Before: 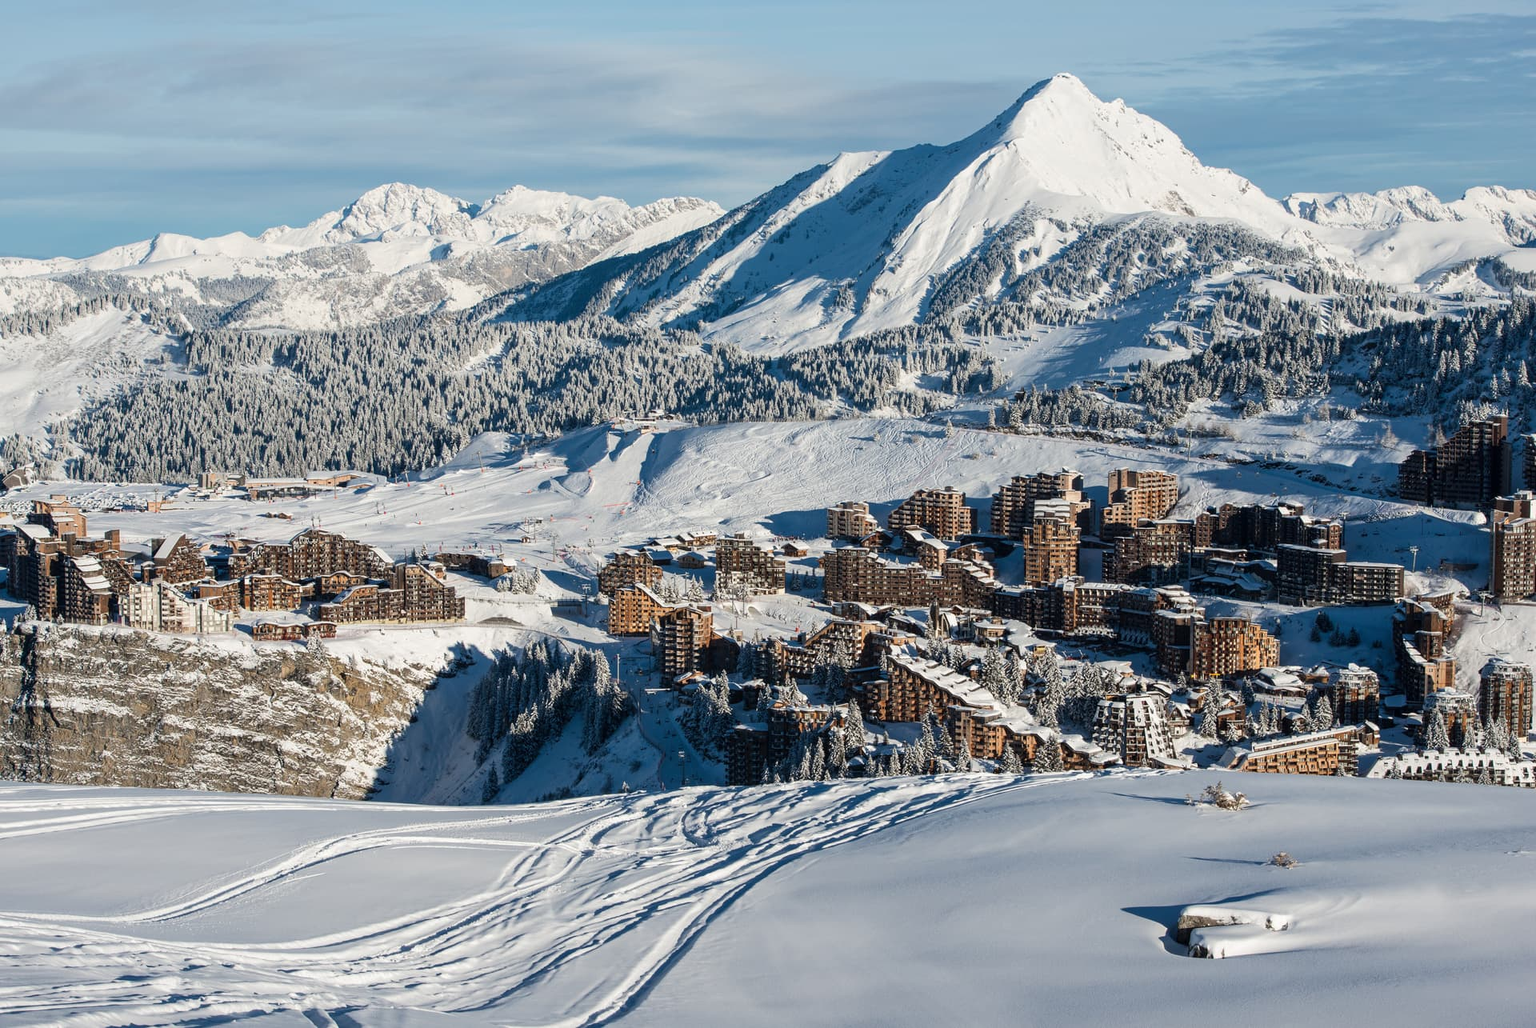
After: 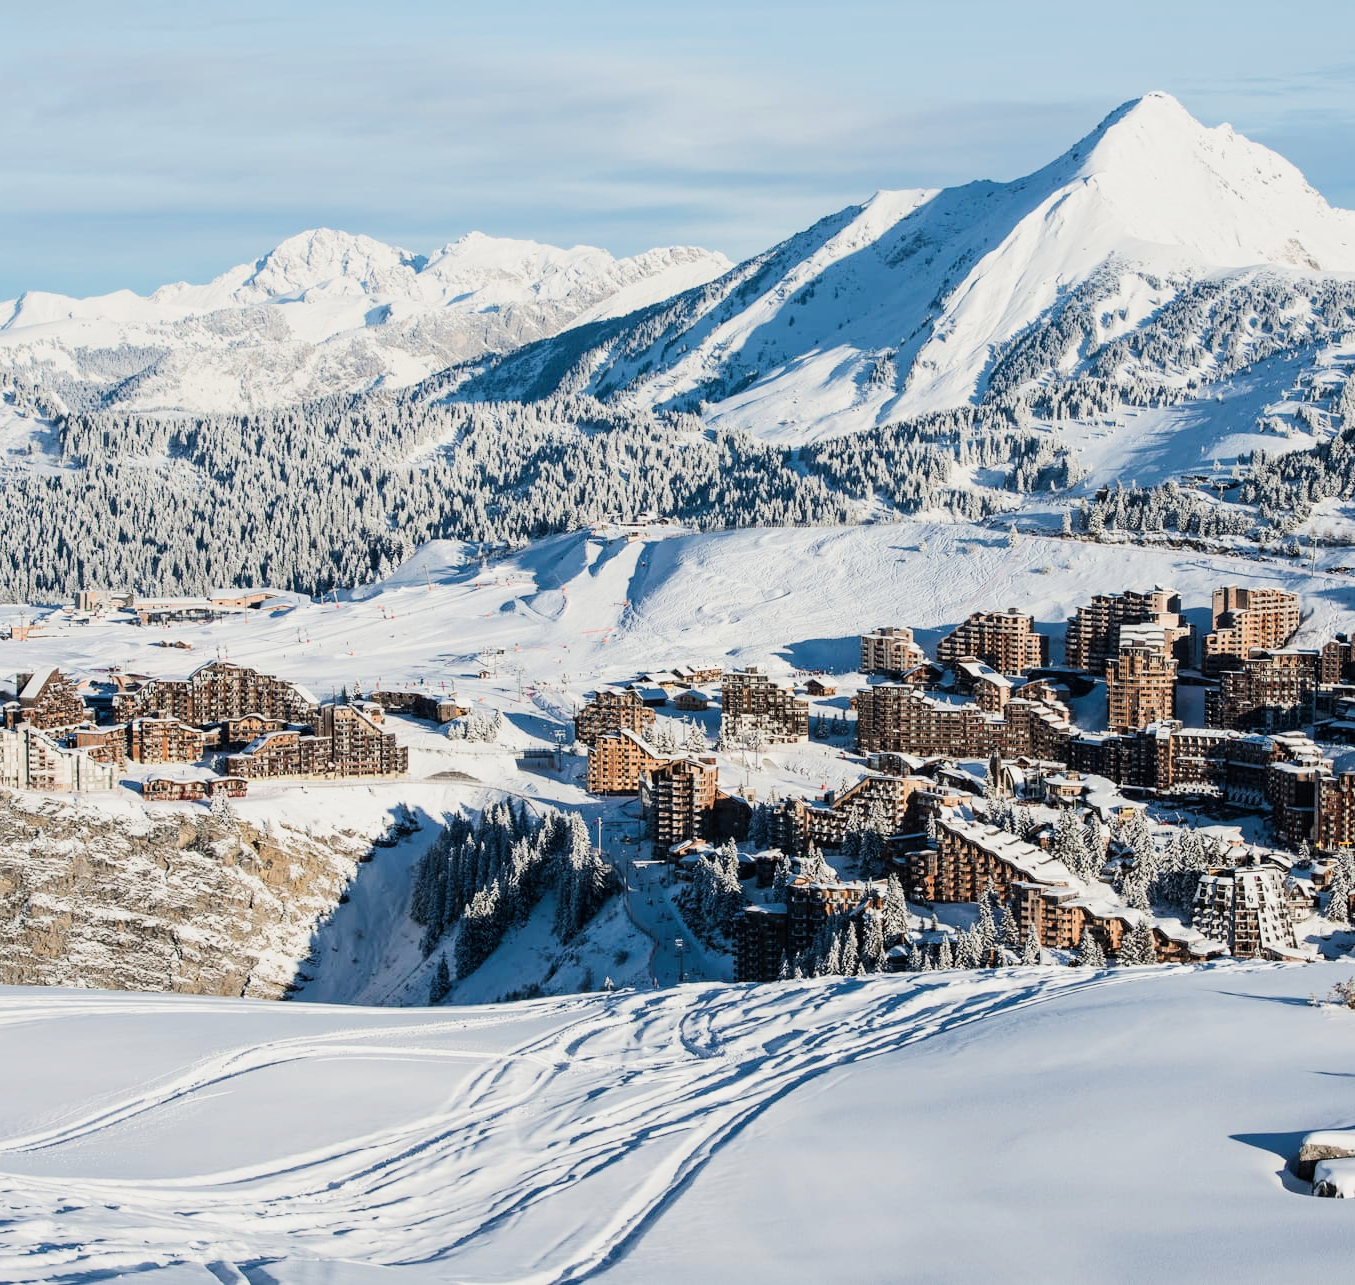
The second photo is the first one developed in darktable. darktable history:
exposure: black level correction 0, exposure 0.594 EV, compensate highlight preservation false
crop and rotate: left 9.031%, right 20.347%
filmic rgb: black relative exposure -16 EV, white relative exposure 4.91 EV, hardness 6.22
tone equalizer: -8 EV -0.438 EV, -7 EV -0.377 EV, -6 EV -0.328 EV, -5 EV -0.257 EV, -3 EV 0.242 EV, -2 EV 0.347 EV, -1 EV 0.376 EV, +0 EV 0.433 EV, edges refinement/feathering 500, mask exposure compensation -1.57 EV, preserve details no
